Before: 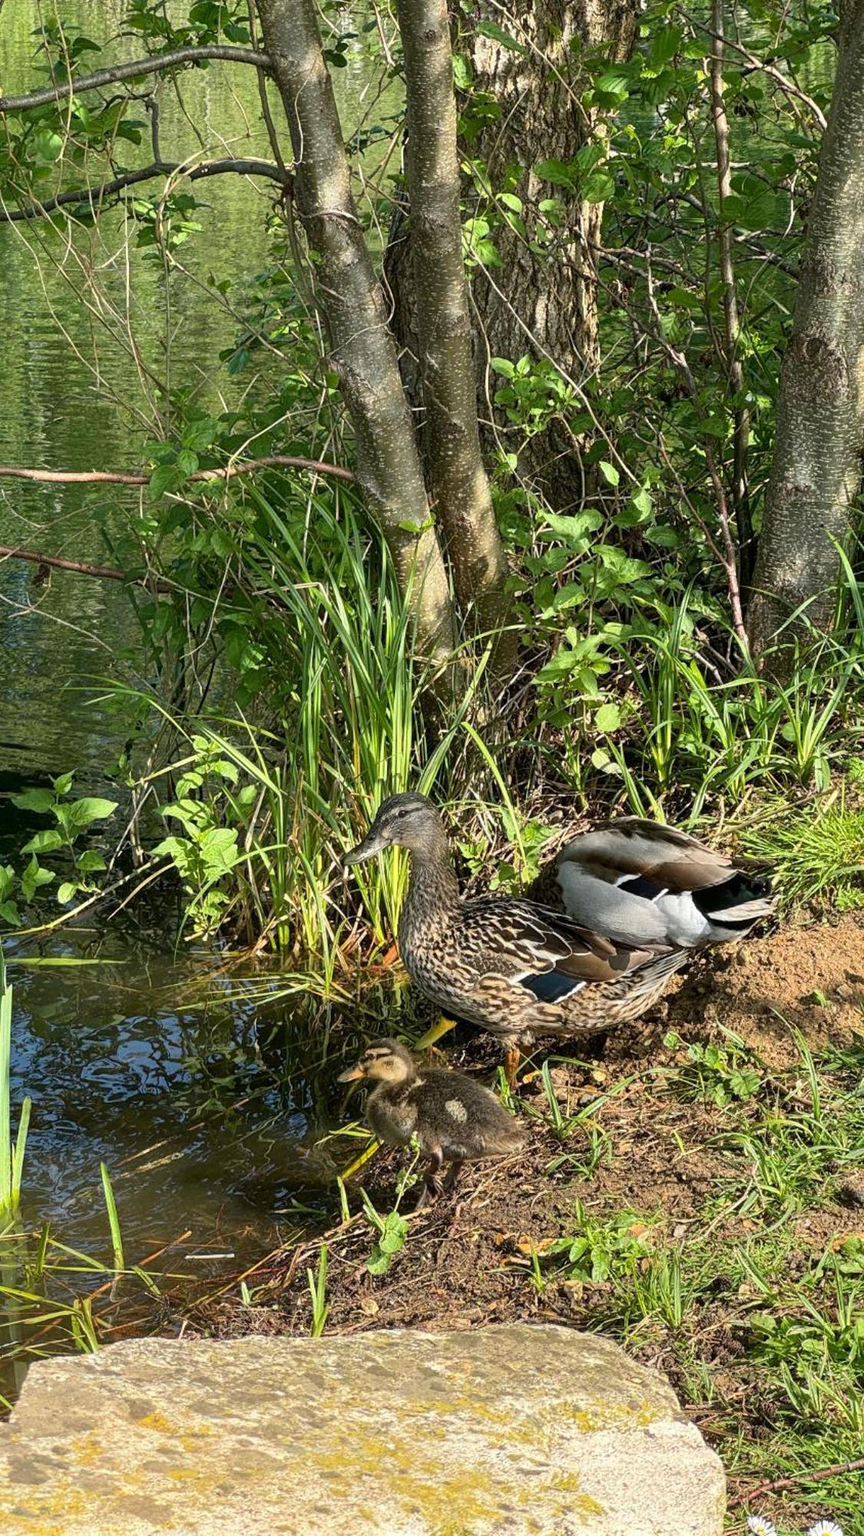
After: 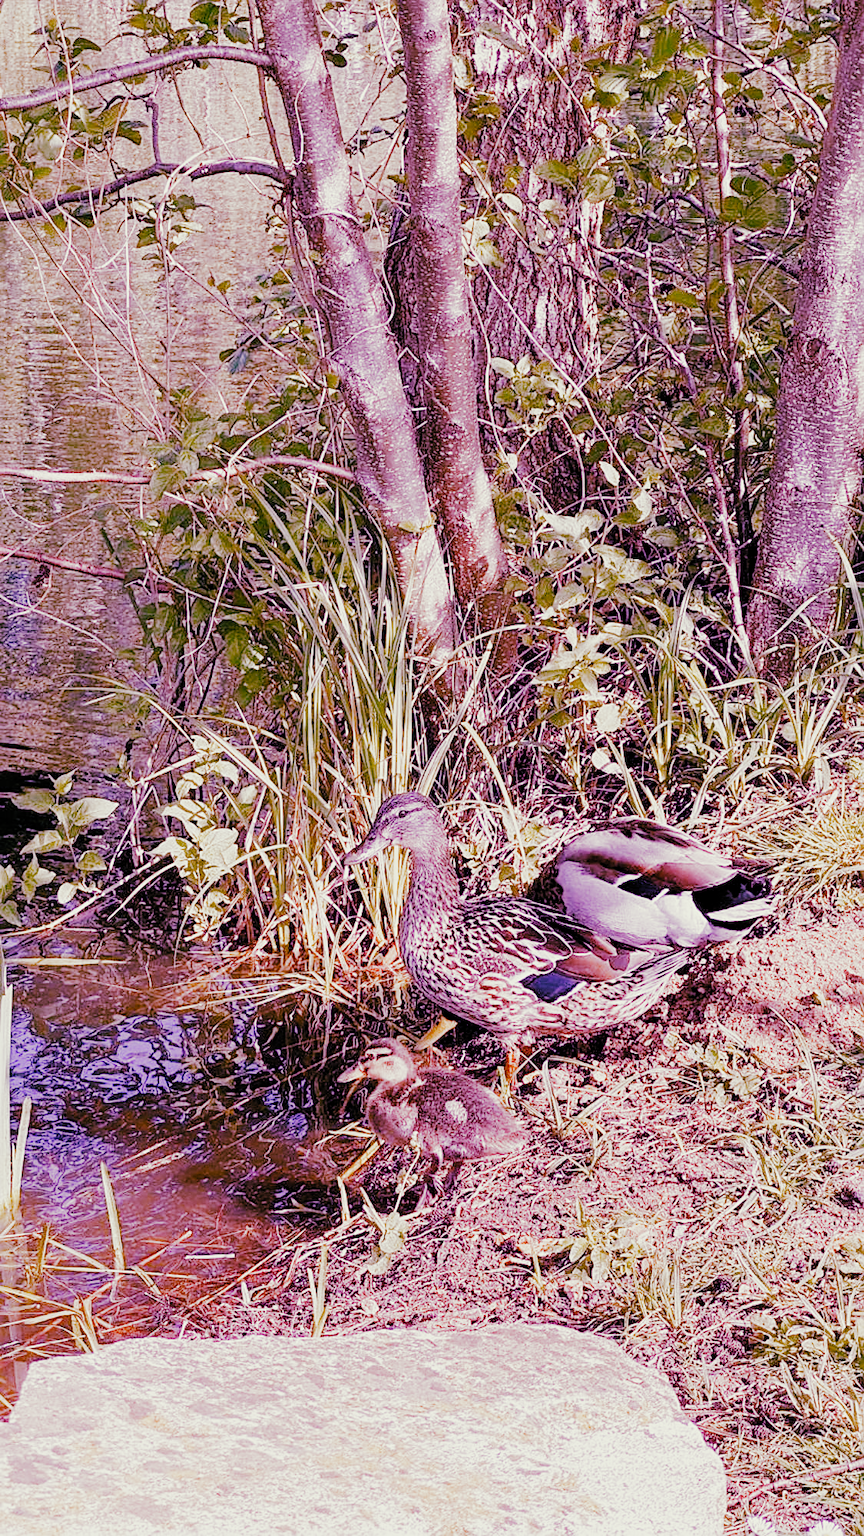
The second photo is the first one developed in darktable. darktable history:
sharpen: on, module defaults
white balance: red 1.944, blue 2.384
base curve: preserve colors none
filmic: grey point source 11.56, black point source -6.69, white point source 4.9, grey point target 18, white point target 100, output power 2.2, latitude stops 2, contrast 1.6, saturation 100, global saturation 100, balance 4.16
color correction: highlights a* -4.28, highlights b* 6.53
